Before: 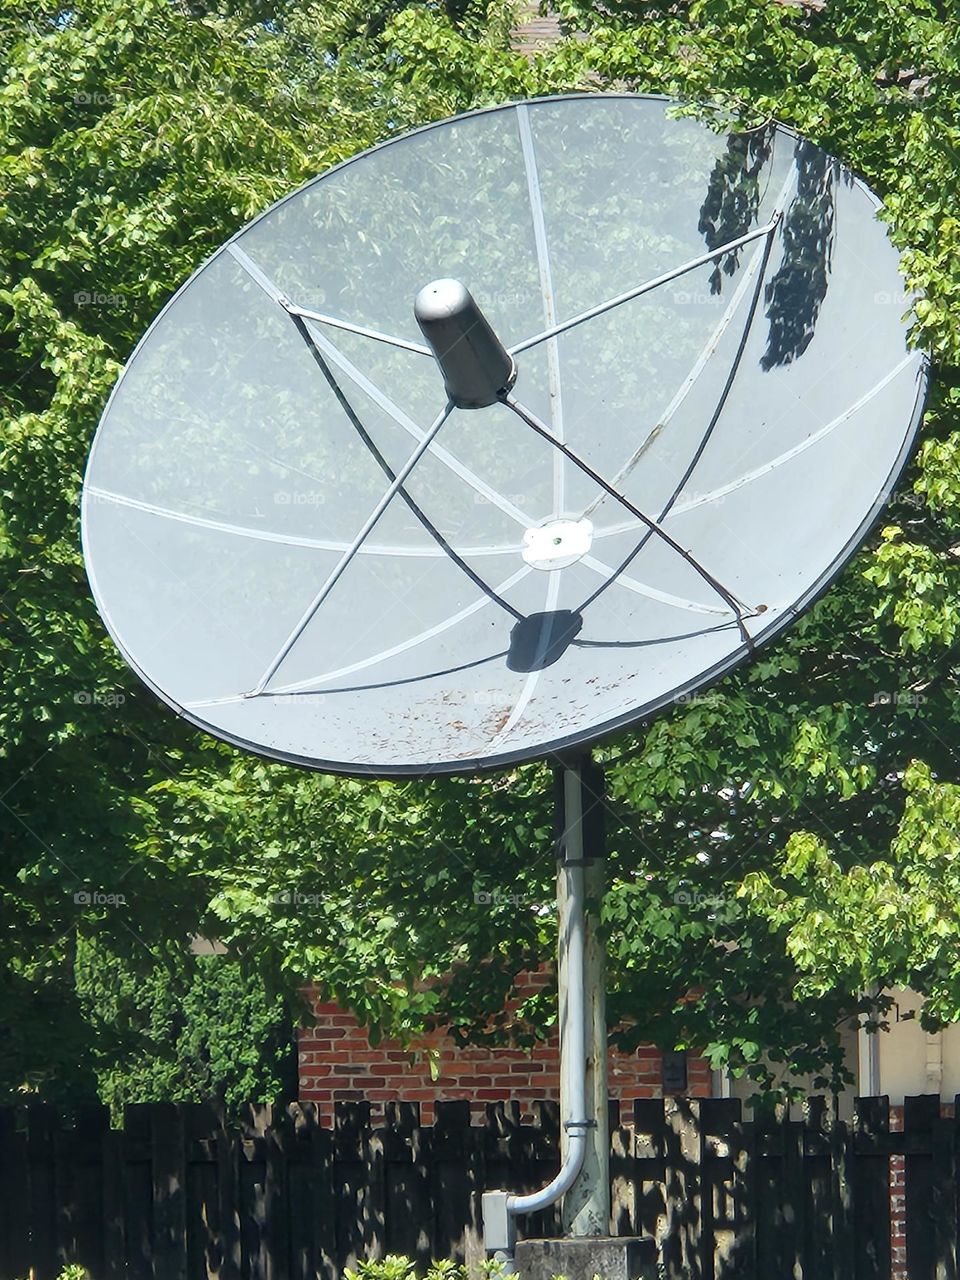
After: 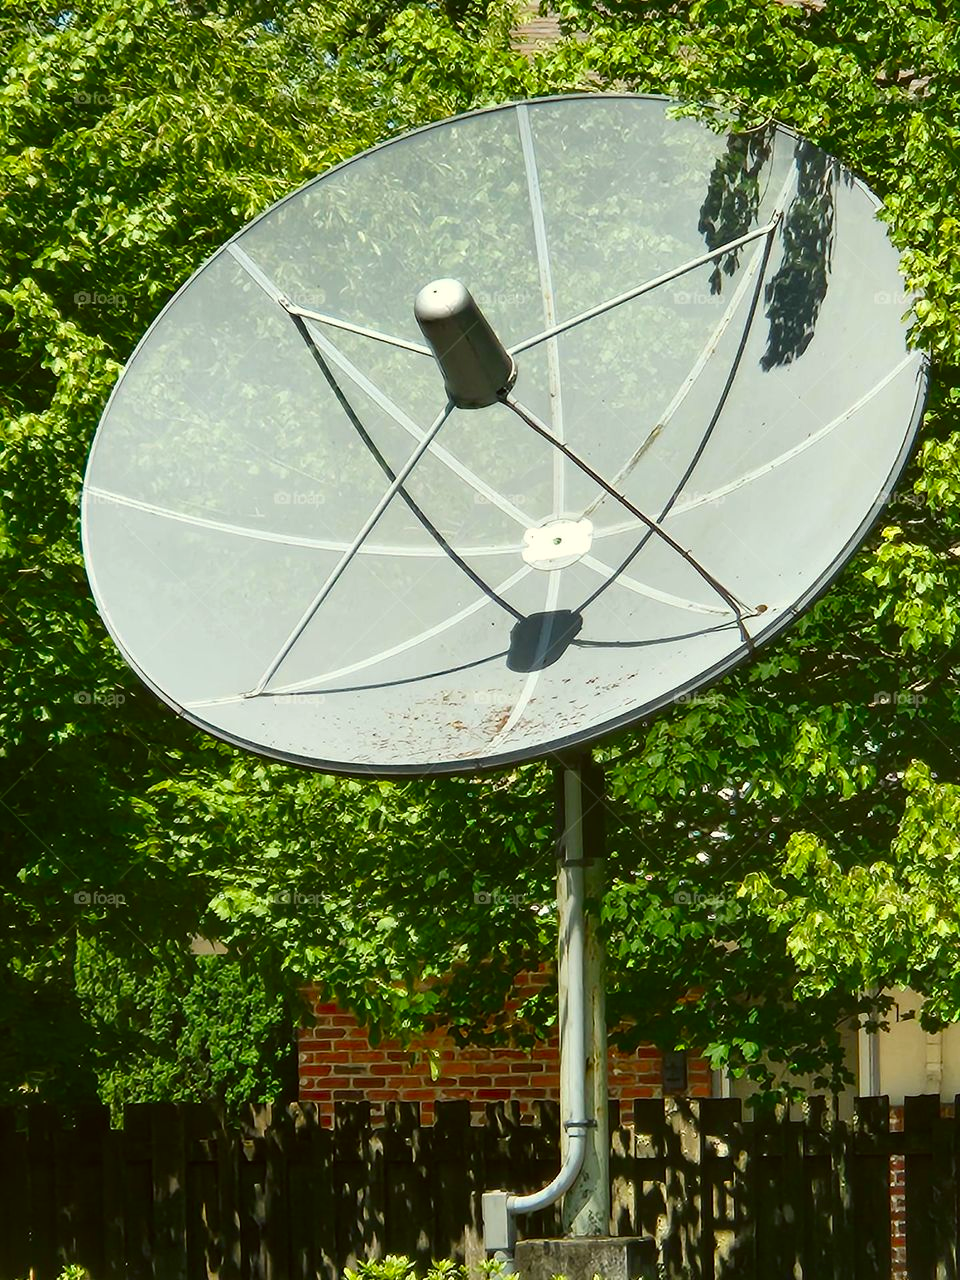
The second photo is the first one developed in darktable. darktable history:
exposure: compensate highlight preservation false
color correction: highlights a* -1.34, highlights b* 10.43, shadows a* 0.348, shadows b* 19.4
color balance rgb: power › luminance -8.833%, perceptual saturation grading › global saturation 43.815%, perceptual saturation grading › highlights -25.374%, perceptual saturation grading › shadows 49.541%
